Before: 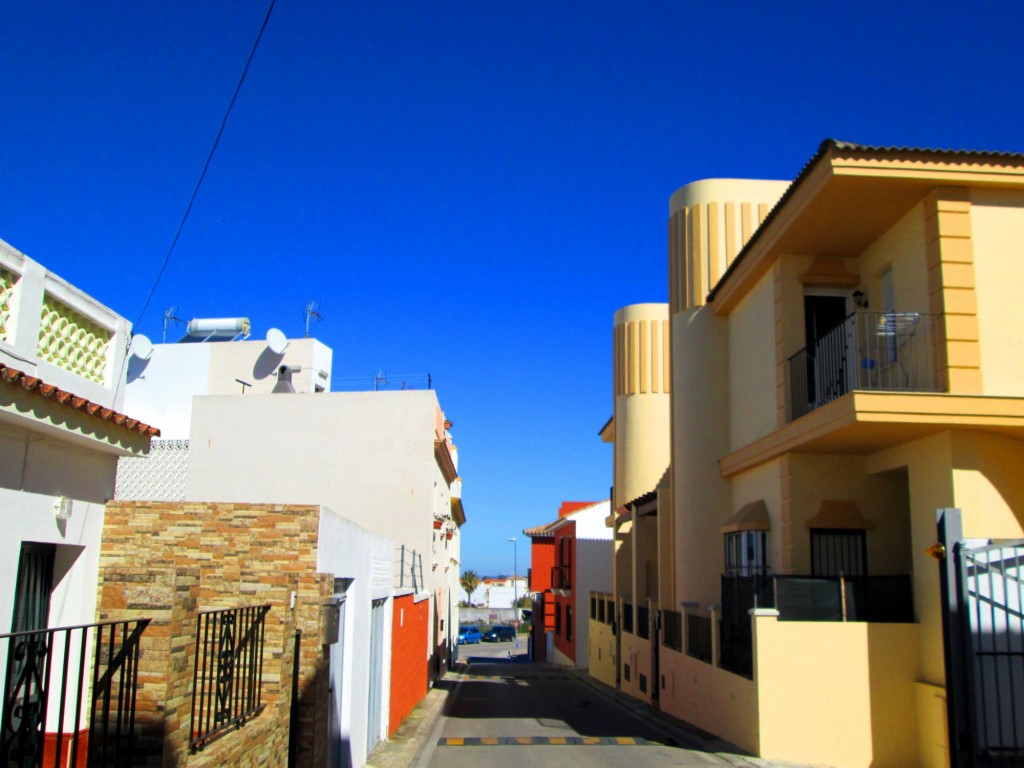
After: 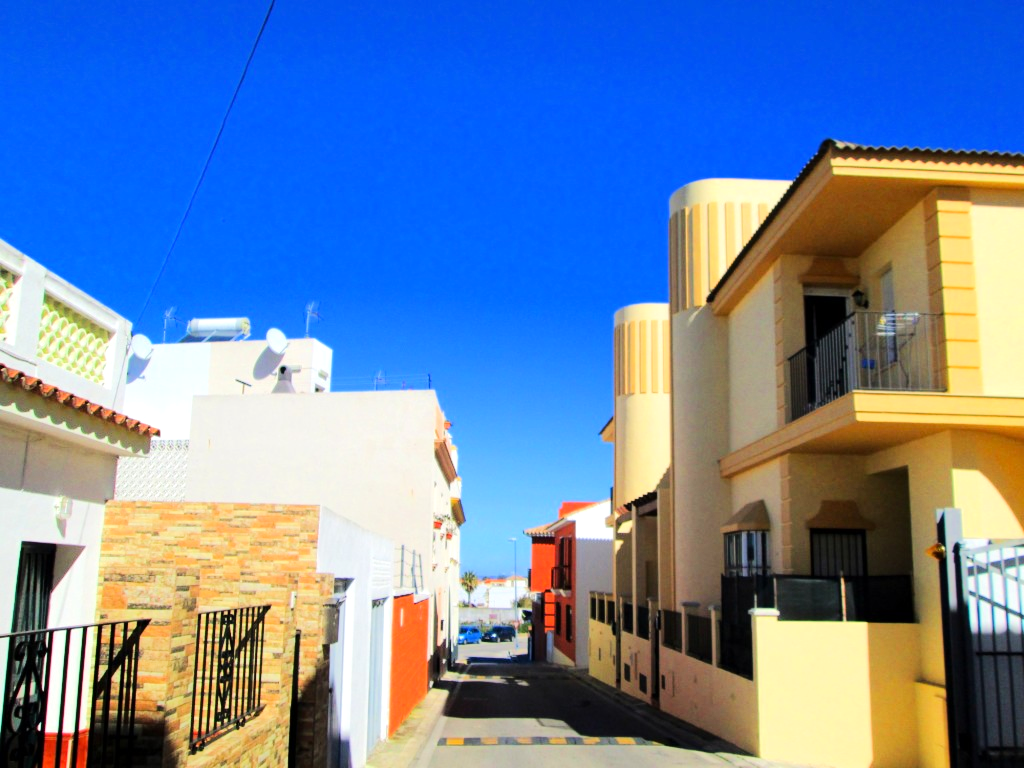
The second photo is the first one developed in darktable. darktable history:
tone equalizer: -7 EV 0.154 EV, -6 EV 0.598 EV, -5 EV 1.14 EV, -4 EV 1.36 EV, -3 EV 1.18 EV, -2 EV 0.6 EV, -1 EV 0.162 EV, edges refinement/feathering 500, mask exposure compensation -1.57 EV, preserve details no
